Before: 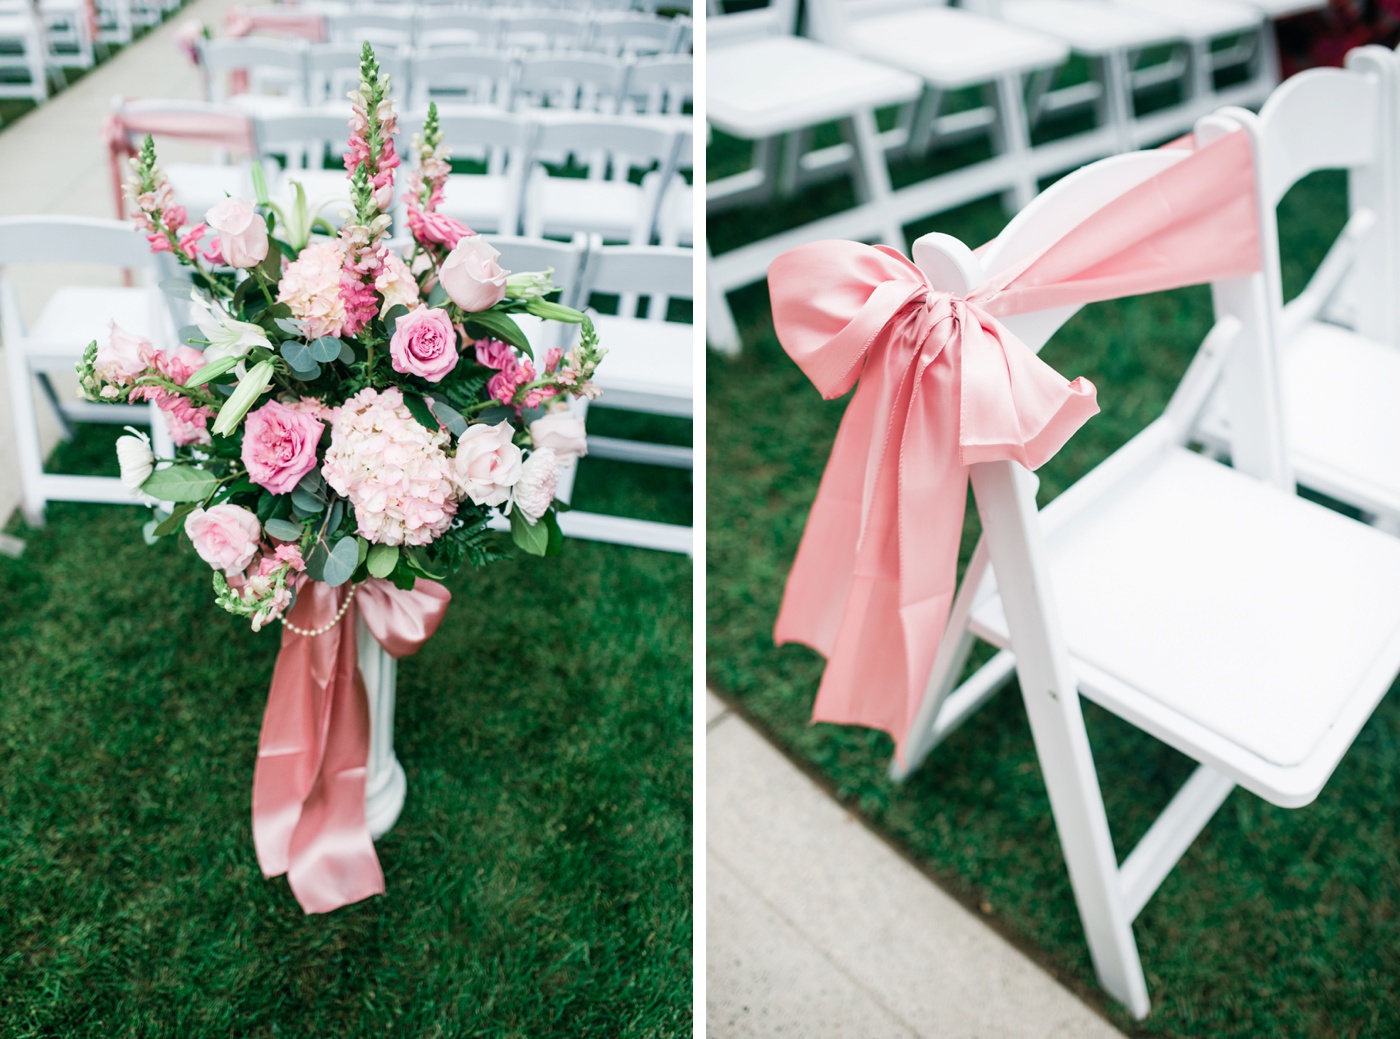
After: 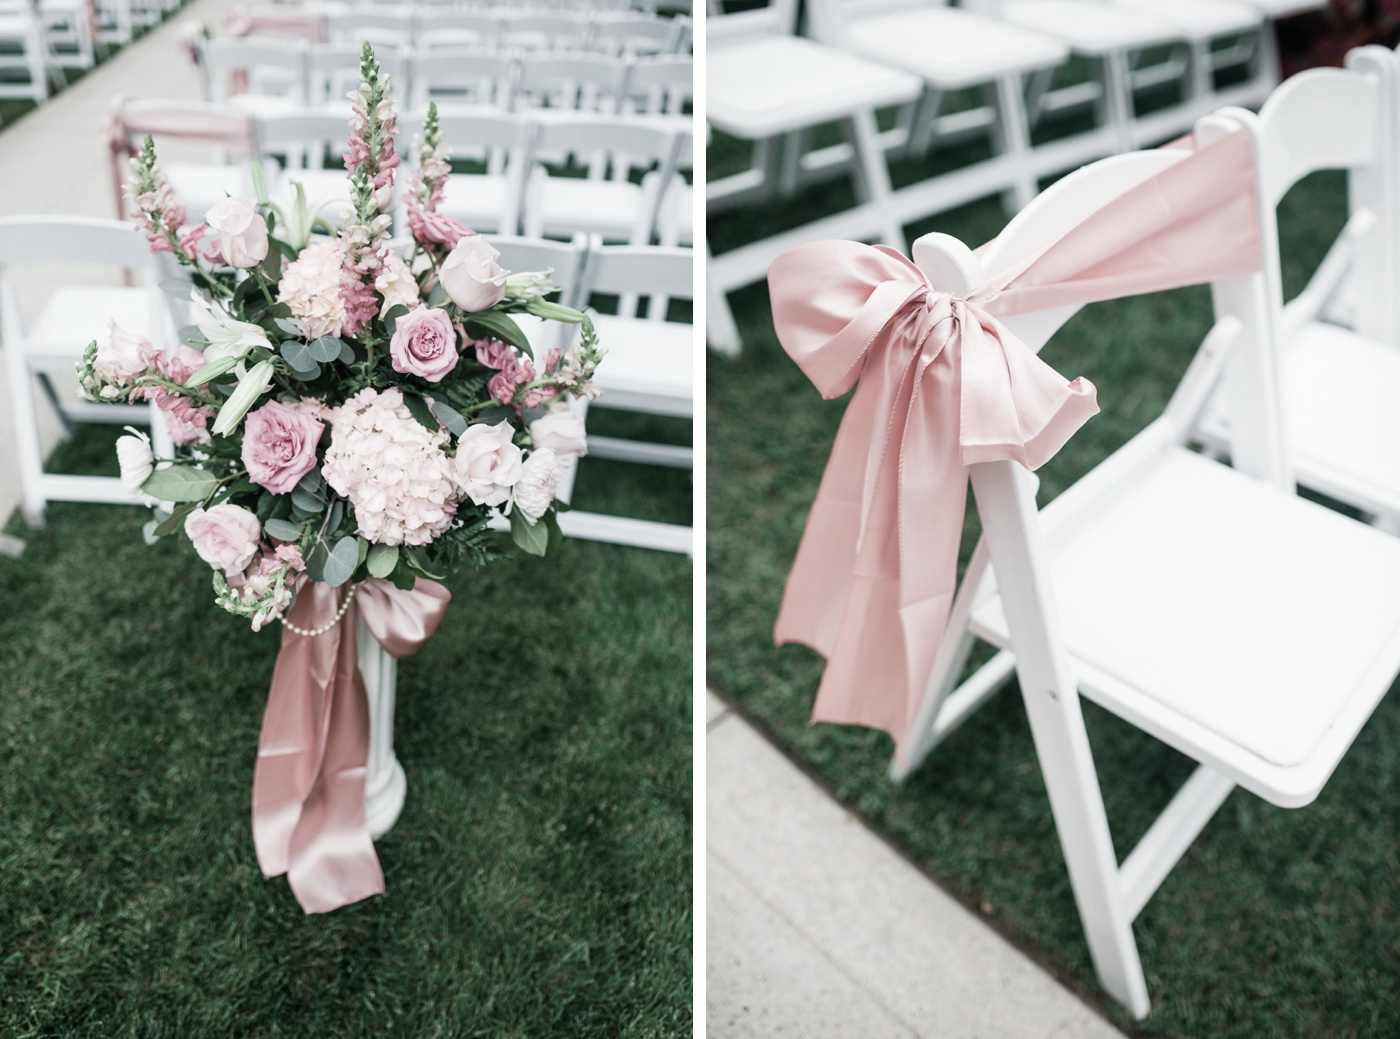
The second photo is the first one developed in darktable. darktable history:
color correction: highlights b* -0.009, saturation 0.472
